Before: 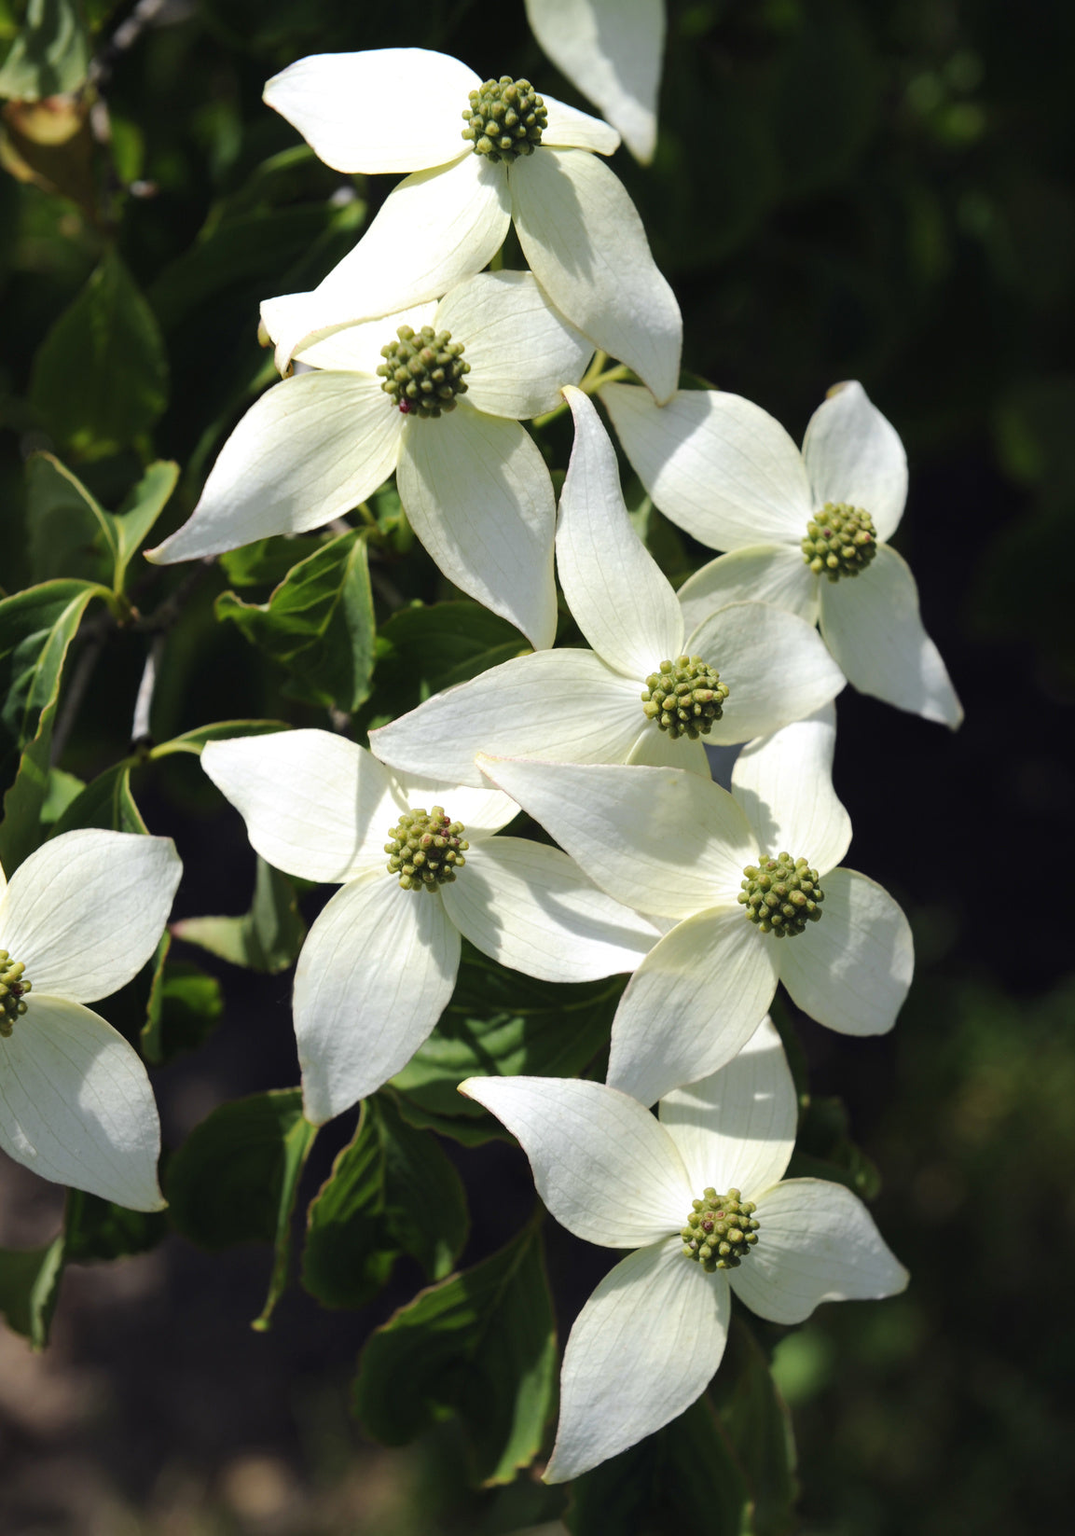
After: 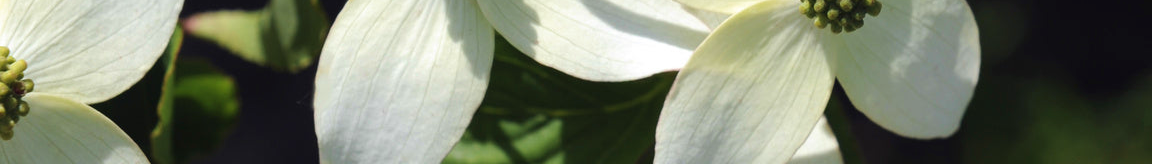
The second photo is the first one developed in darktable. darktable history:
crop and rotate: top 59.084%, bottom 30.916%
velvia: on, module defaults
exposure: black level correction 0, compensate exposure bias true, compensate highlight preservation false
